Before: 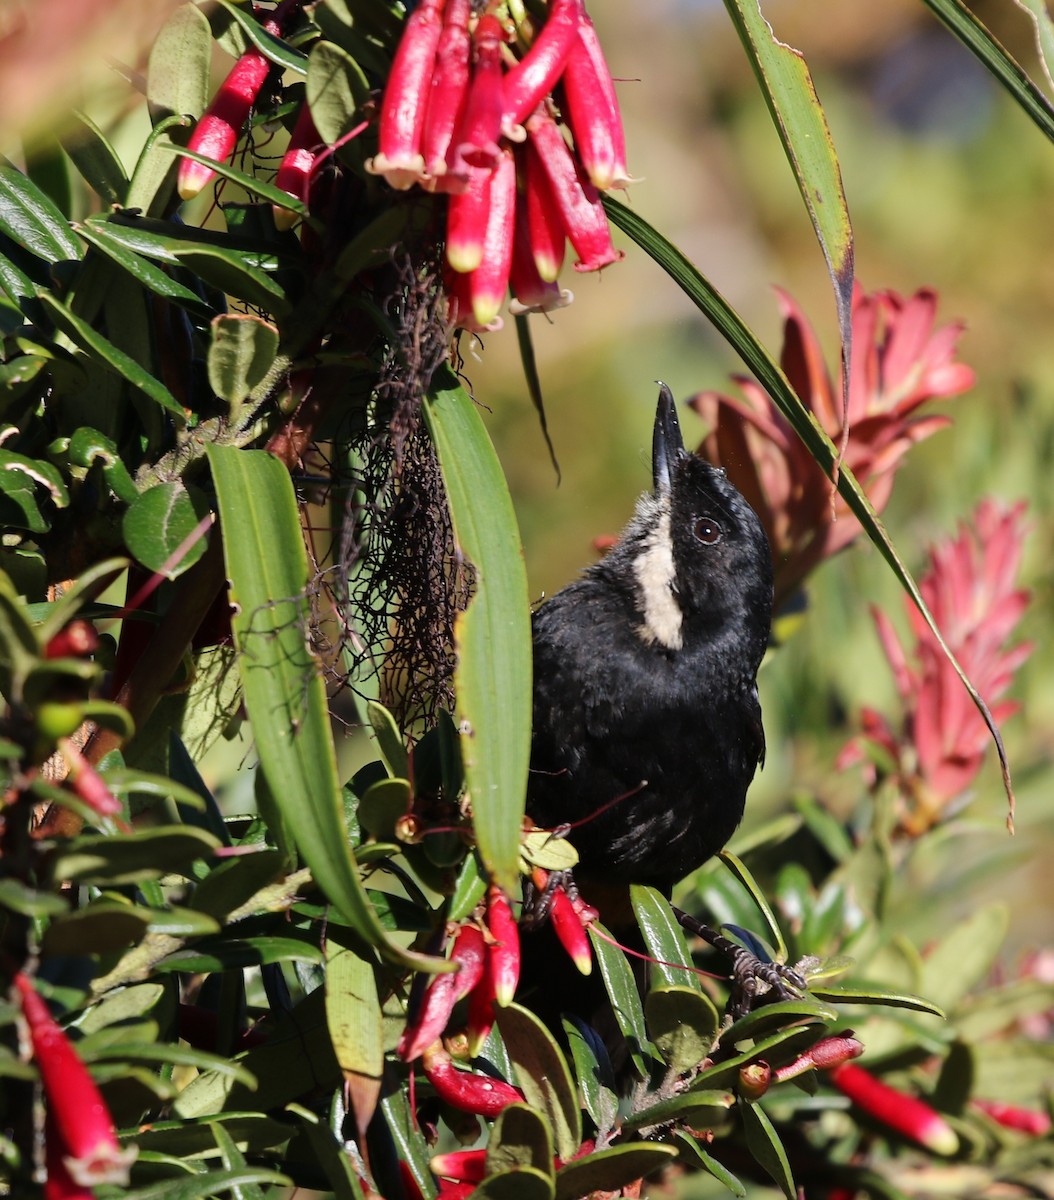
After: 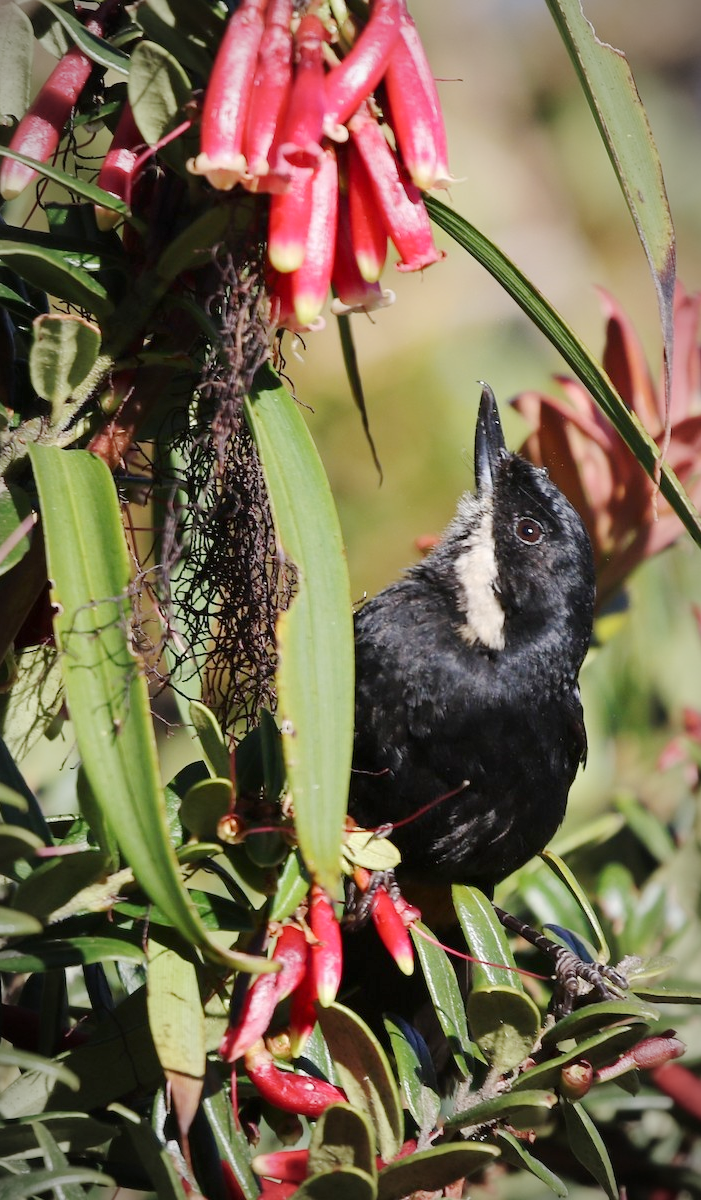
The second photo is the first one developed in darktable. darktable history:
vignetting: fall-off radius 60%, automatic ratio true
crop: left 16.899%, right 16.556%
base curve: curves: ch0 [(0, 0) (0.158, 0.273) (0.879, 0.895) (1, 1)], preserve colors none
